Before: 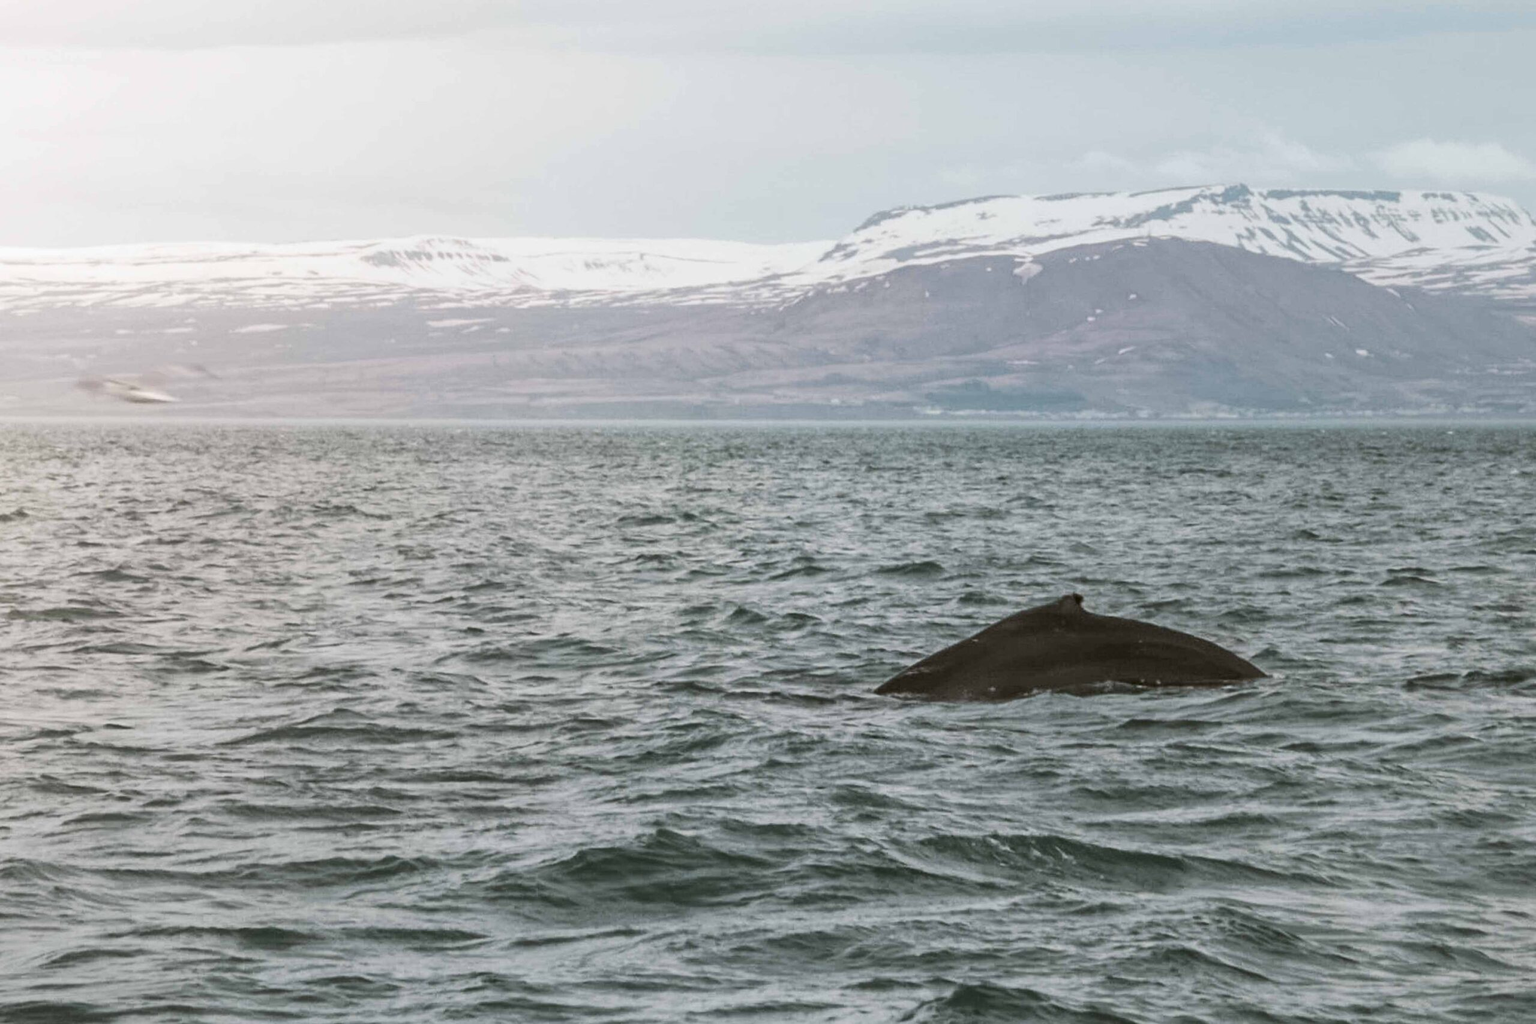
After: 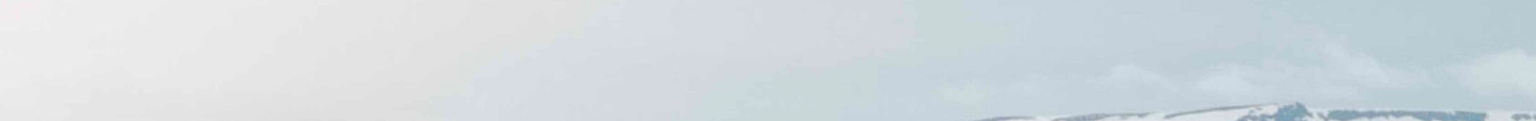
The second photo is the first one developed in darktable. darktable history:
color balance rgb: perceptual saturation grading › global saturation 20%, perceptual saturation grading › highlights -25%, perceptual saturation grading › shadows 50.52%, global vibrance 40.24%
crop and rotate: left 9.644%, top 9.491%, right 6.021%, bottom 80.509%
